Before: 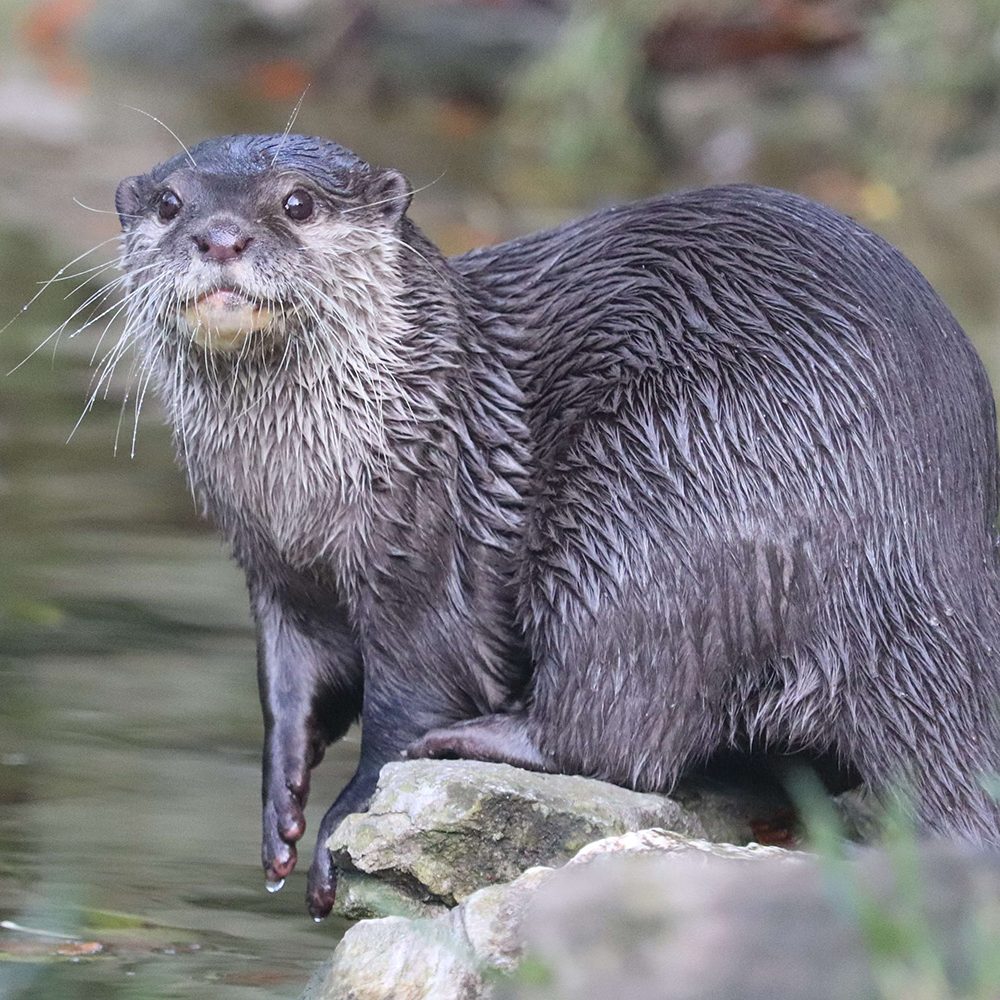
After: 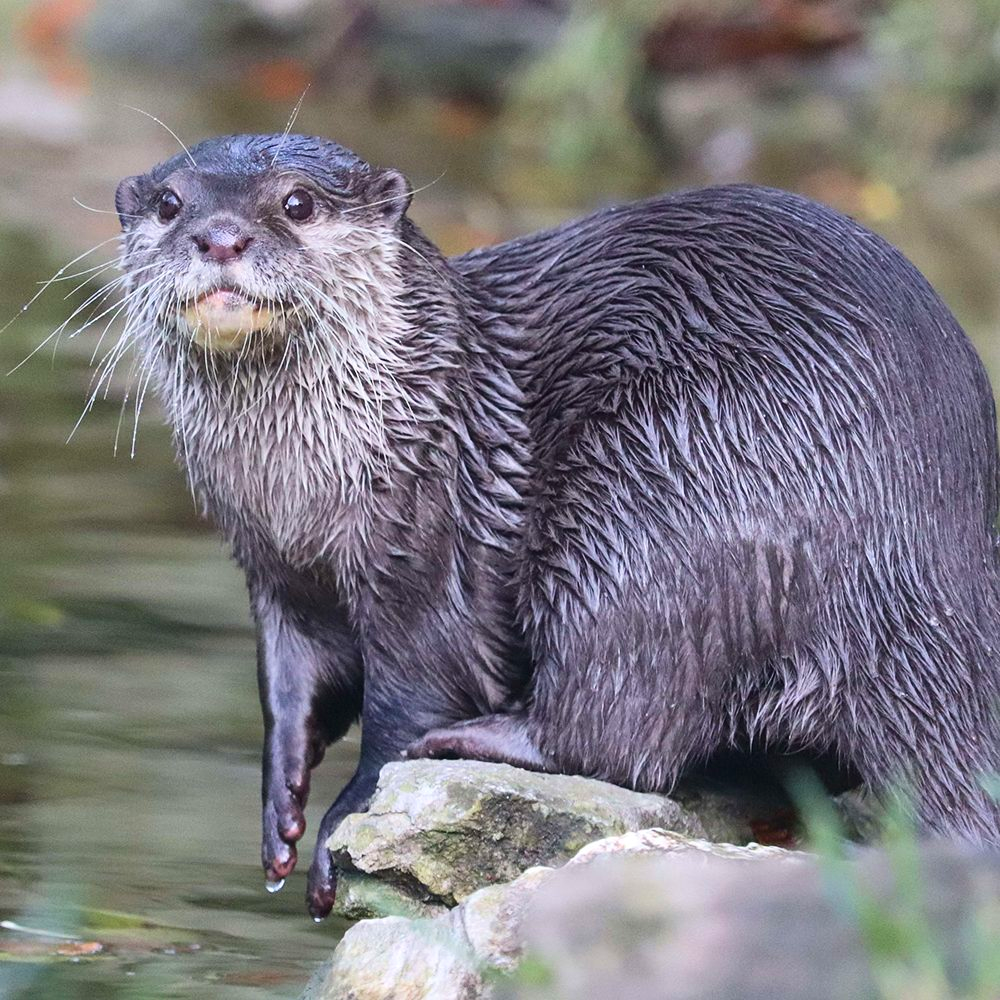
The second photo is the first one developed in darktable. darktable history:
velvia: on, module defaults
contrast brightness saturation: contrast 0.143
color balance rgb: perceptual saturation grading › global saturation 0.091%, global vibrance 12.336%
